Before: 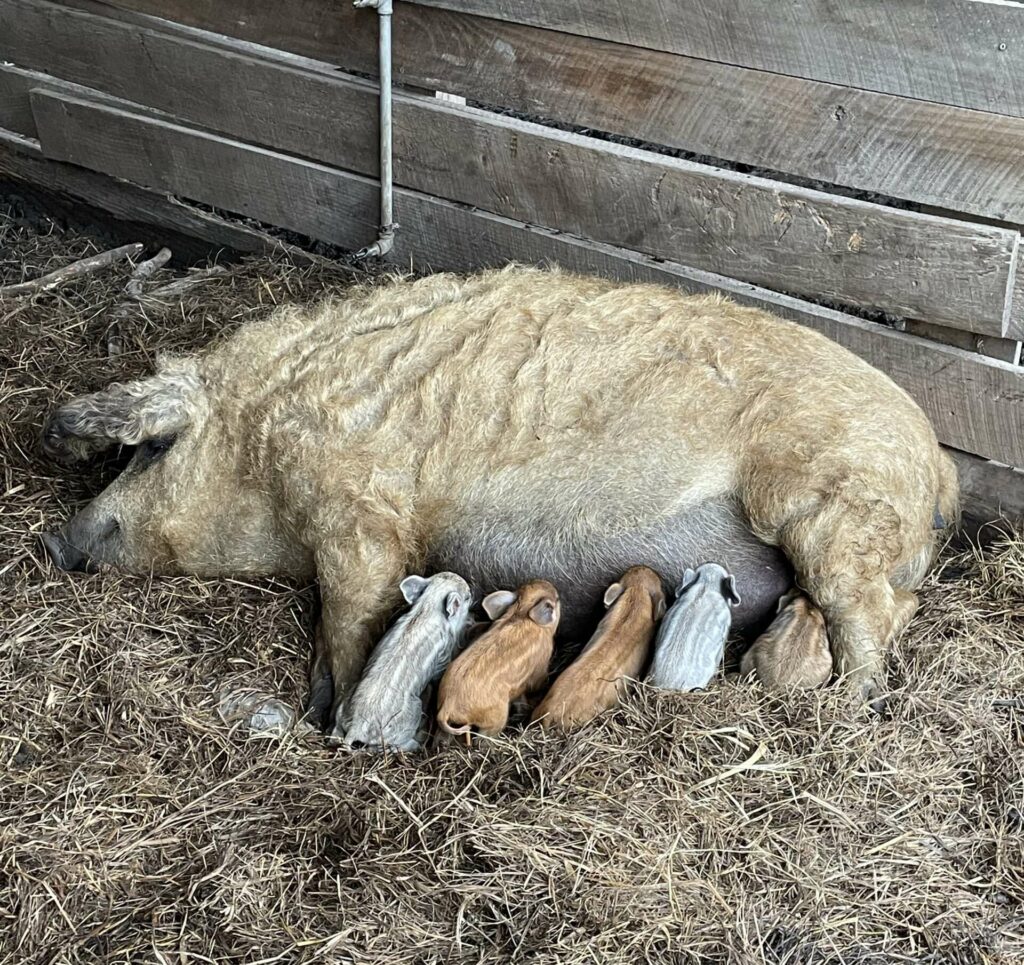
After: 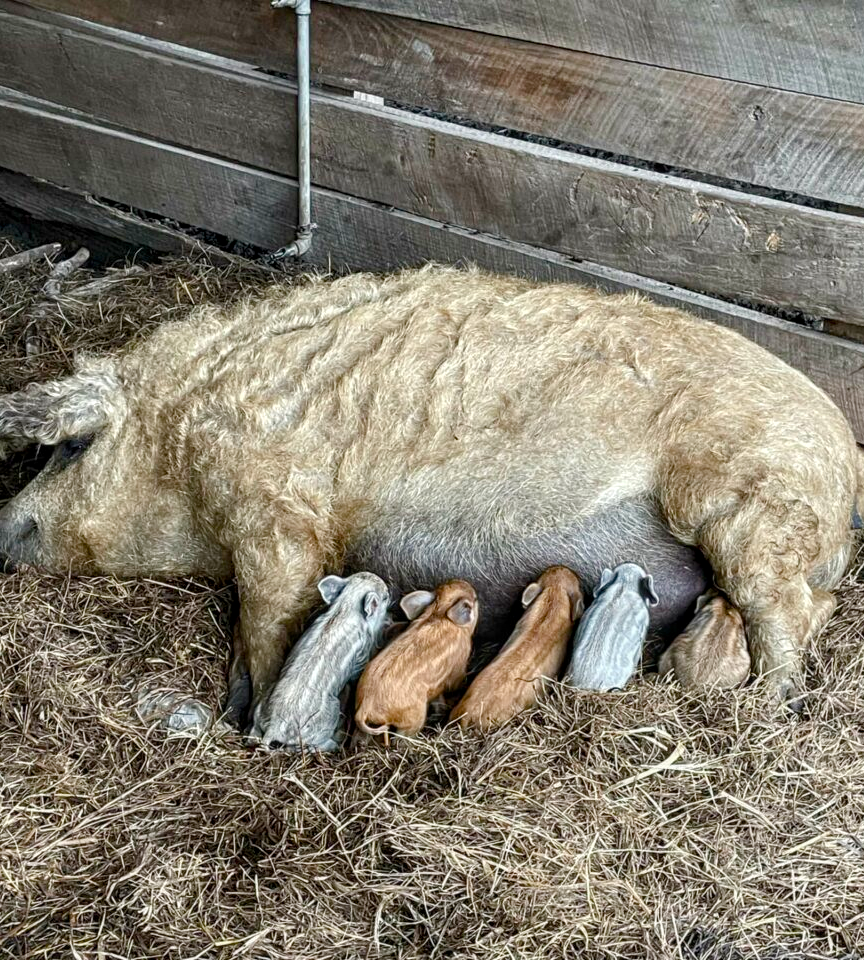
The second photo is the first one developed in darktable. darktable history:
color calibration: illuminant same as pipeline (D50), adaptation none (bypass), x 0.332, y 0.334, temperature 5012.21 K, gamut compression 0.997
crop: left 8.044%, right 7.503%
local contrast: on, module defaults
color balance rgb: perceptual saturation grading › global saturation 20%, perceptual saturation grading › highlights -49.709%, perceptual saturation grading › shadows 24.343%, global vibrance 21.385%
